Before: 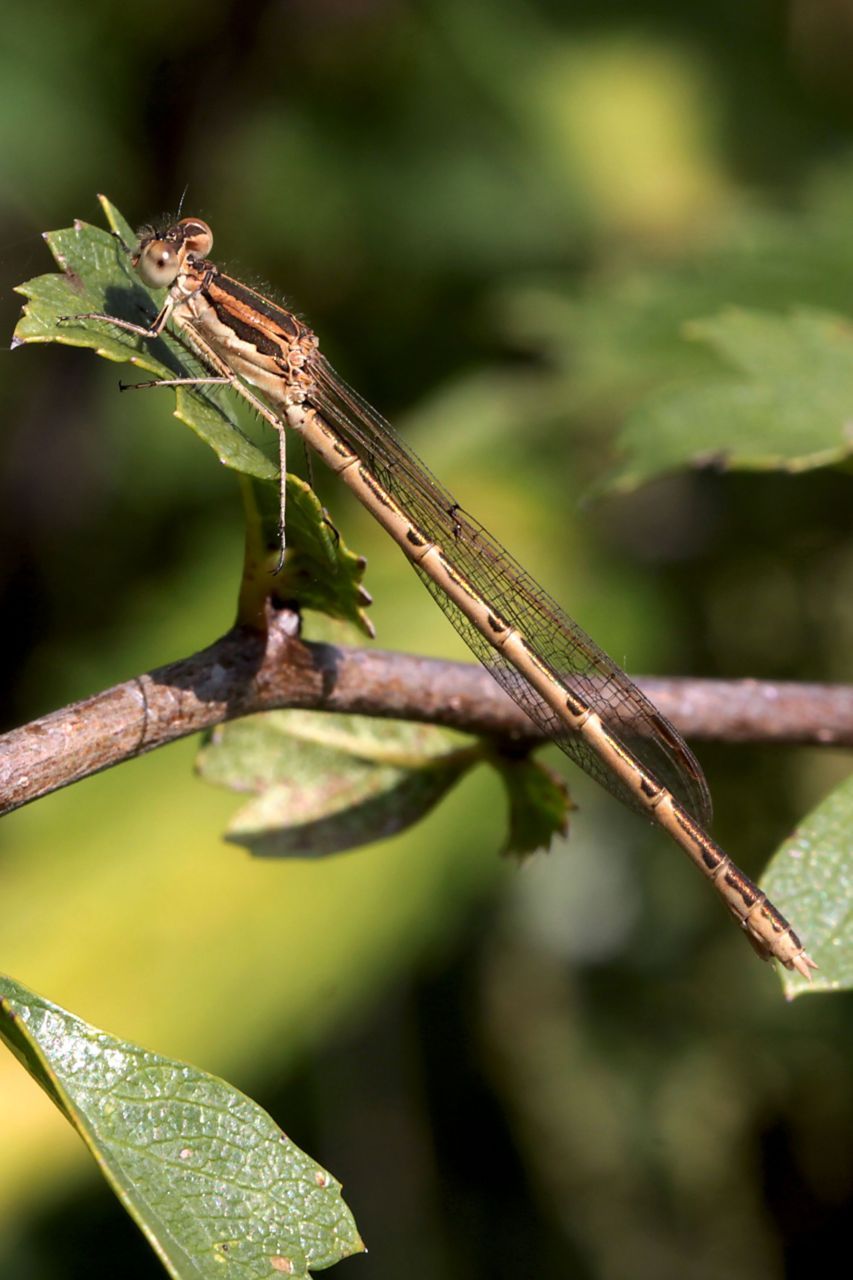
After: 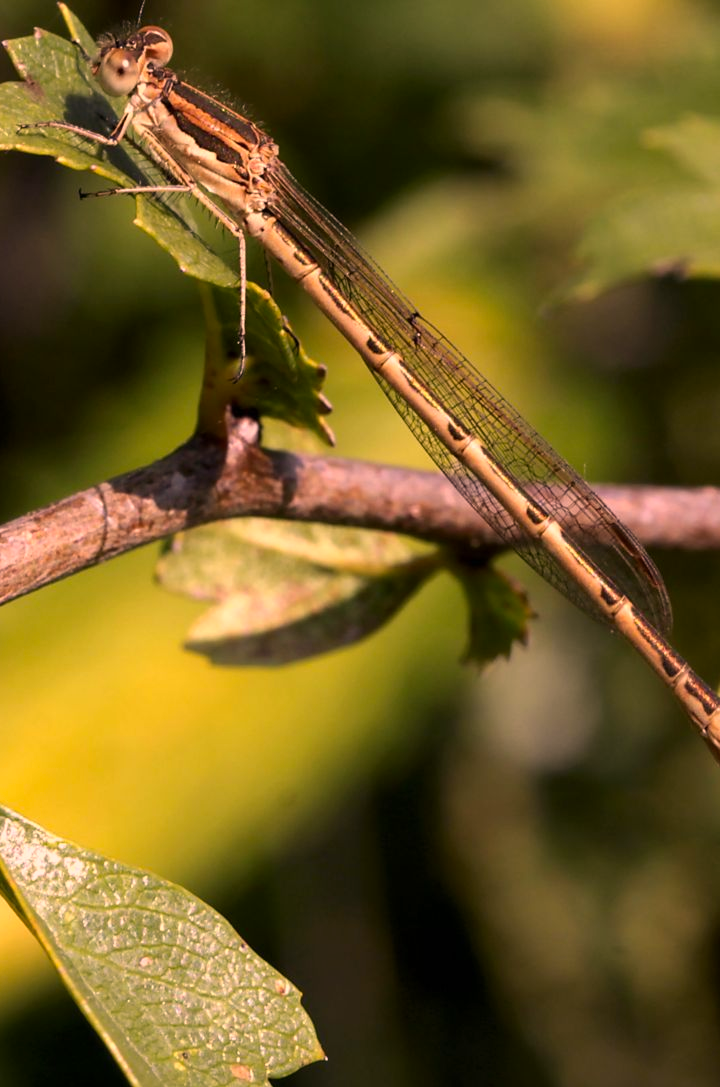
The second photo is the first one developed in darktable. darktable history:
crop and rotate: left 4.84%, top 15.003%, right 10.668%
color correction: highlights a* 20.65, highlights b* 19.48
